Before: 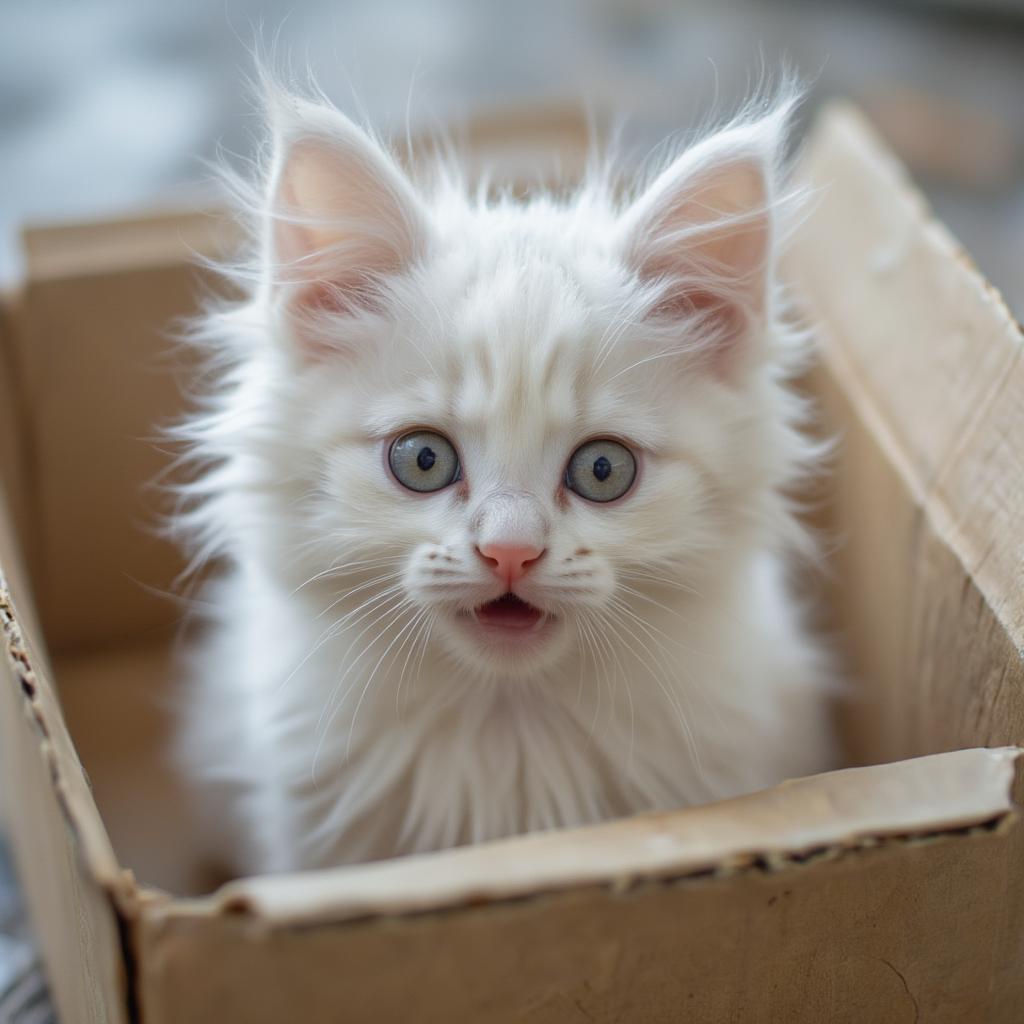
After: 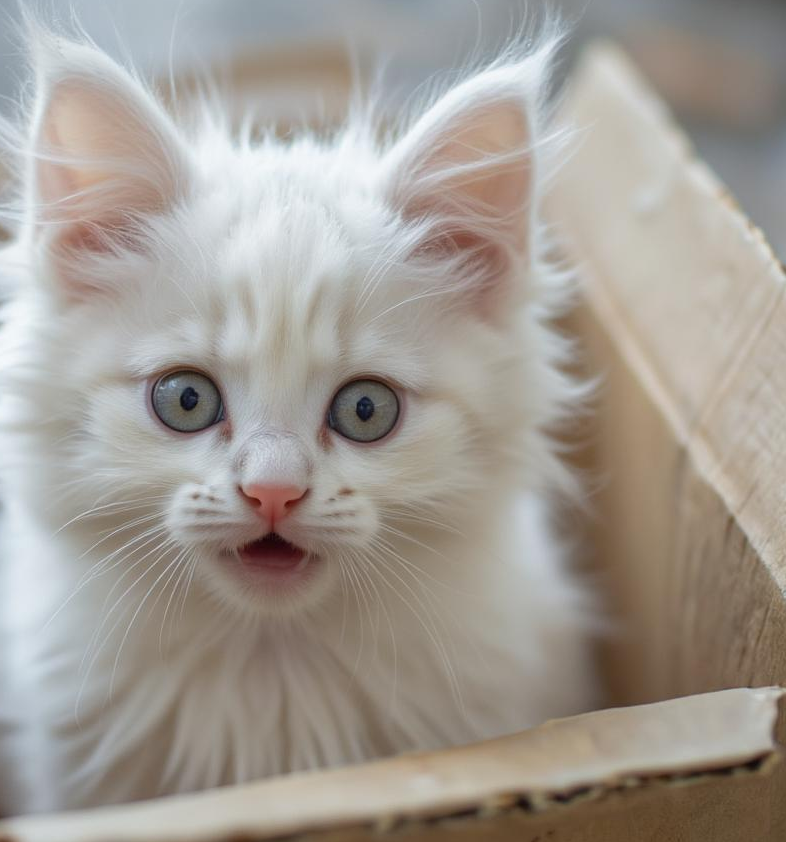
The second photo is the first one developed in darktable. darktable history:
crop: left 23.23%, top 5.923%, bottom 11.764%
